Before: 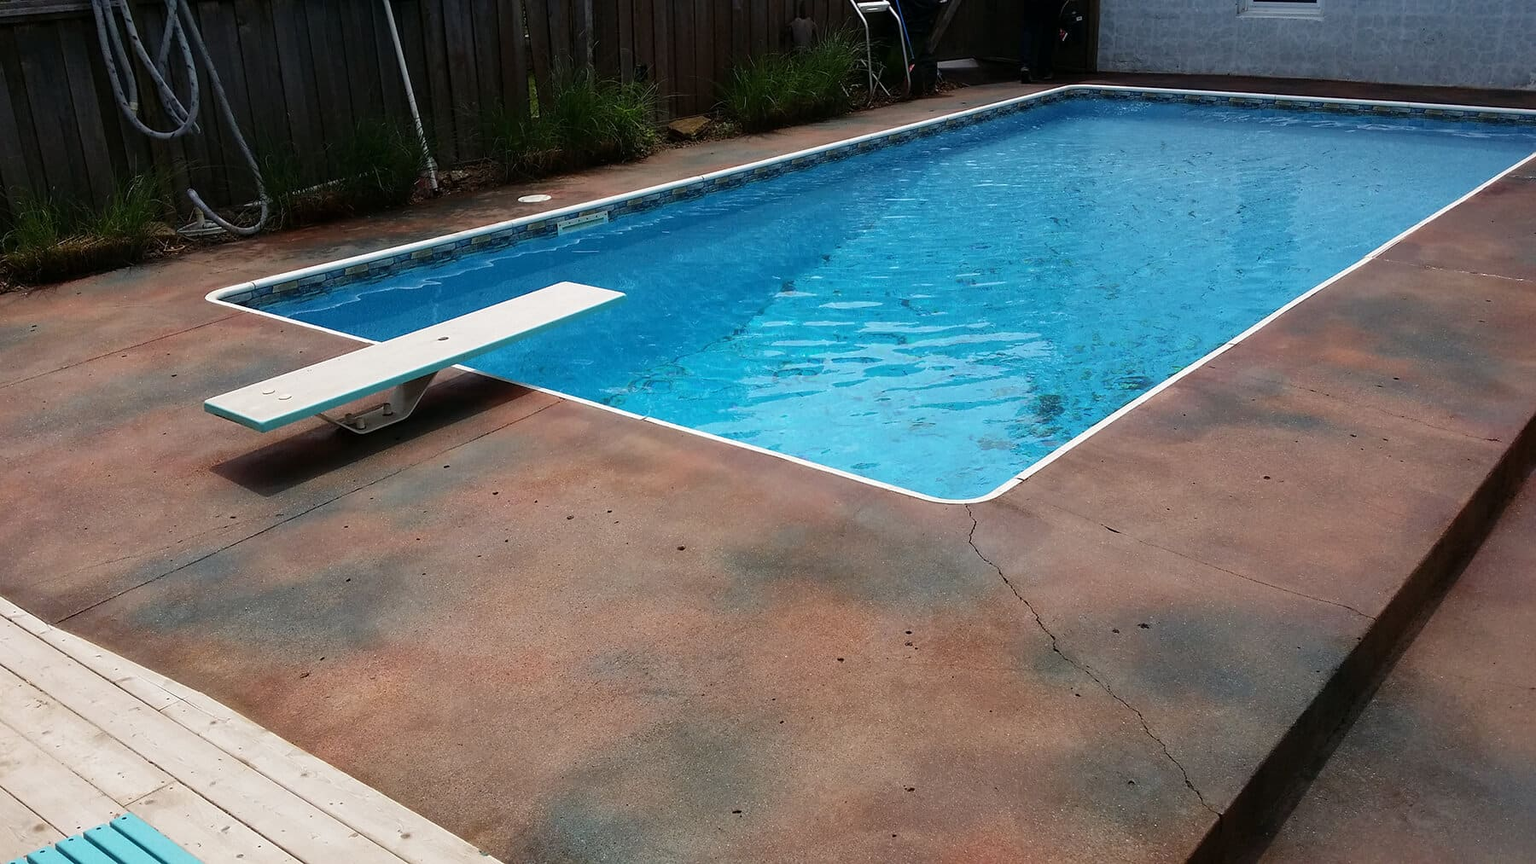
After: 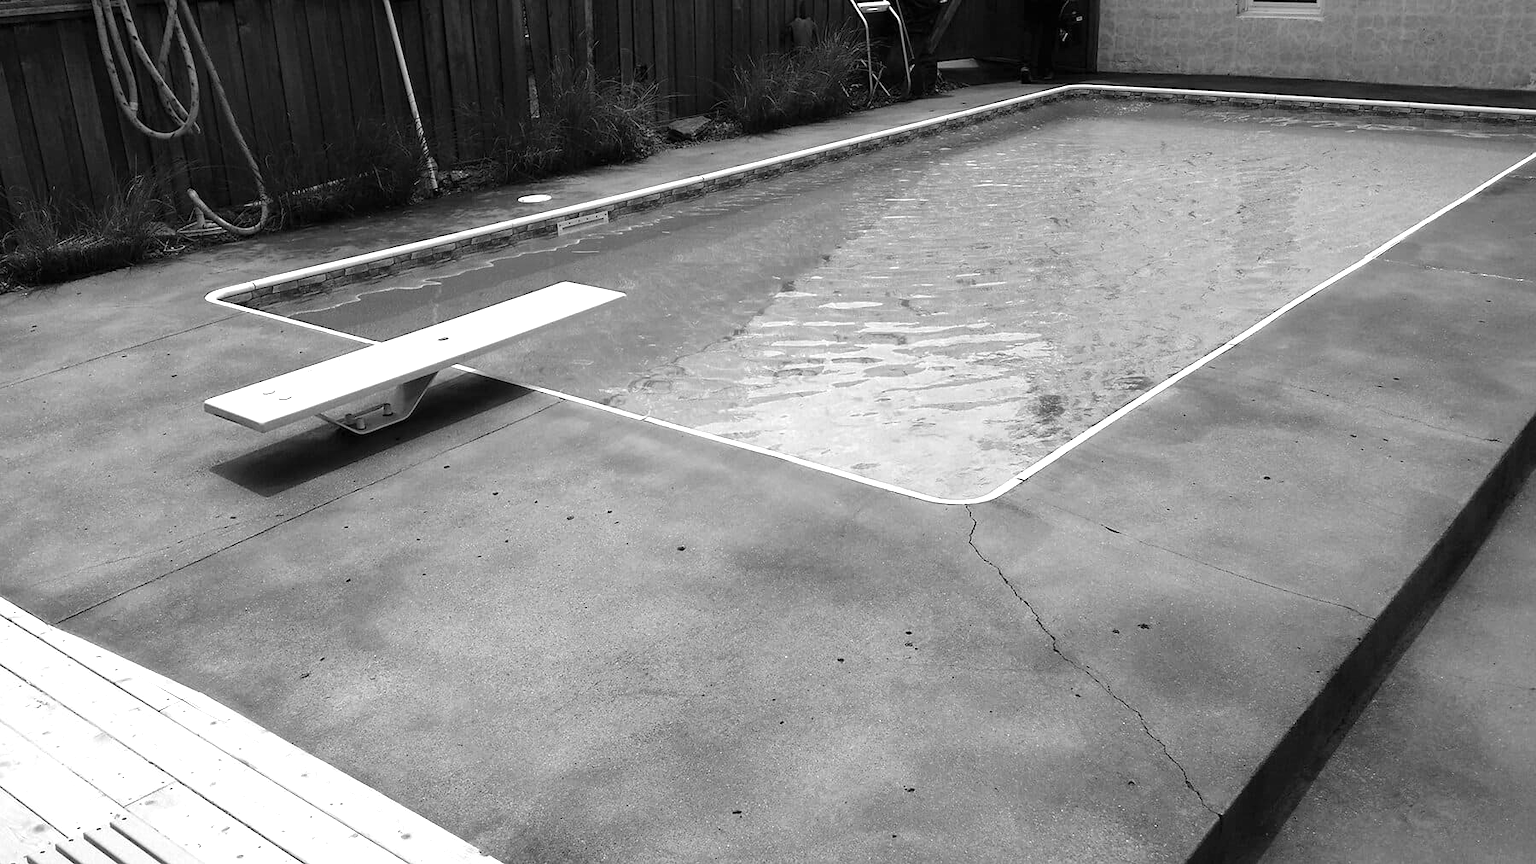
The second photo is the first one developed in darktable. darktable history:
monochrome: on, module defaults
exposure: exposure 0.74 EV, compensate highlight preservation false
